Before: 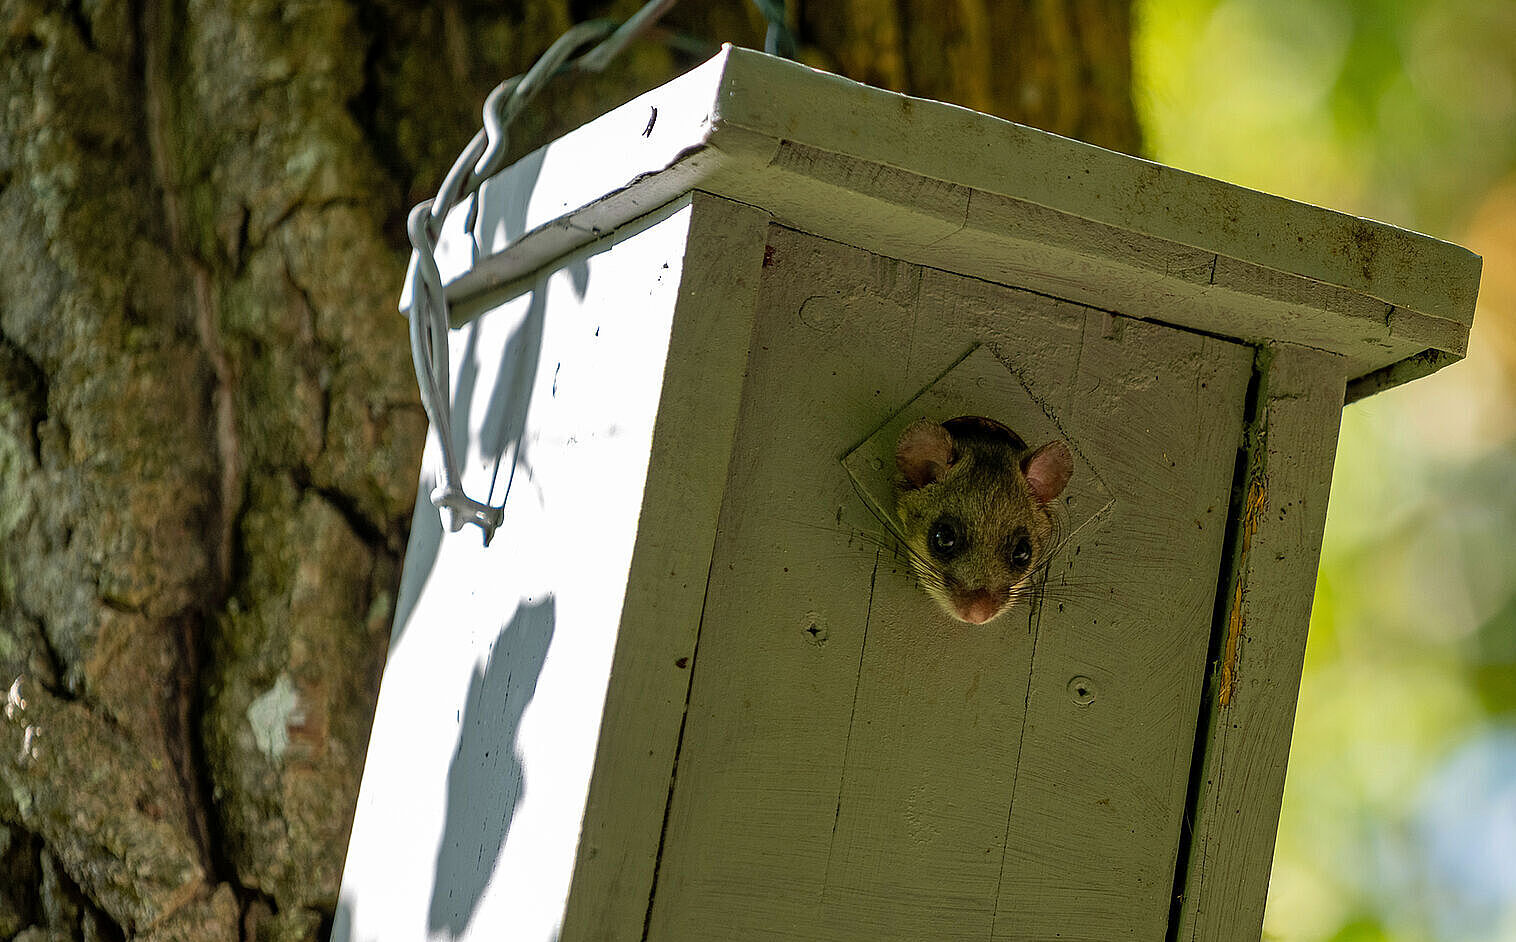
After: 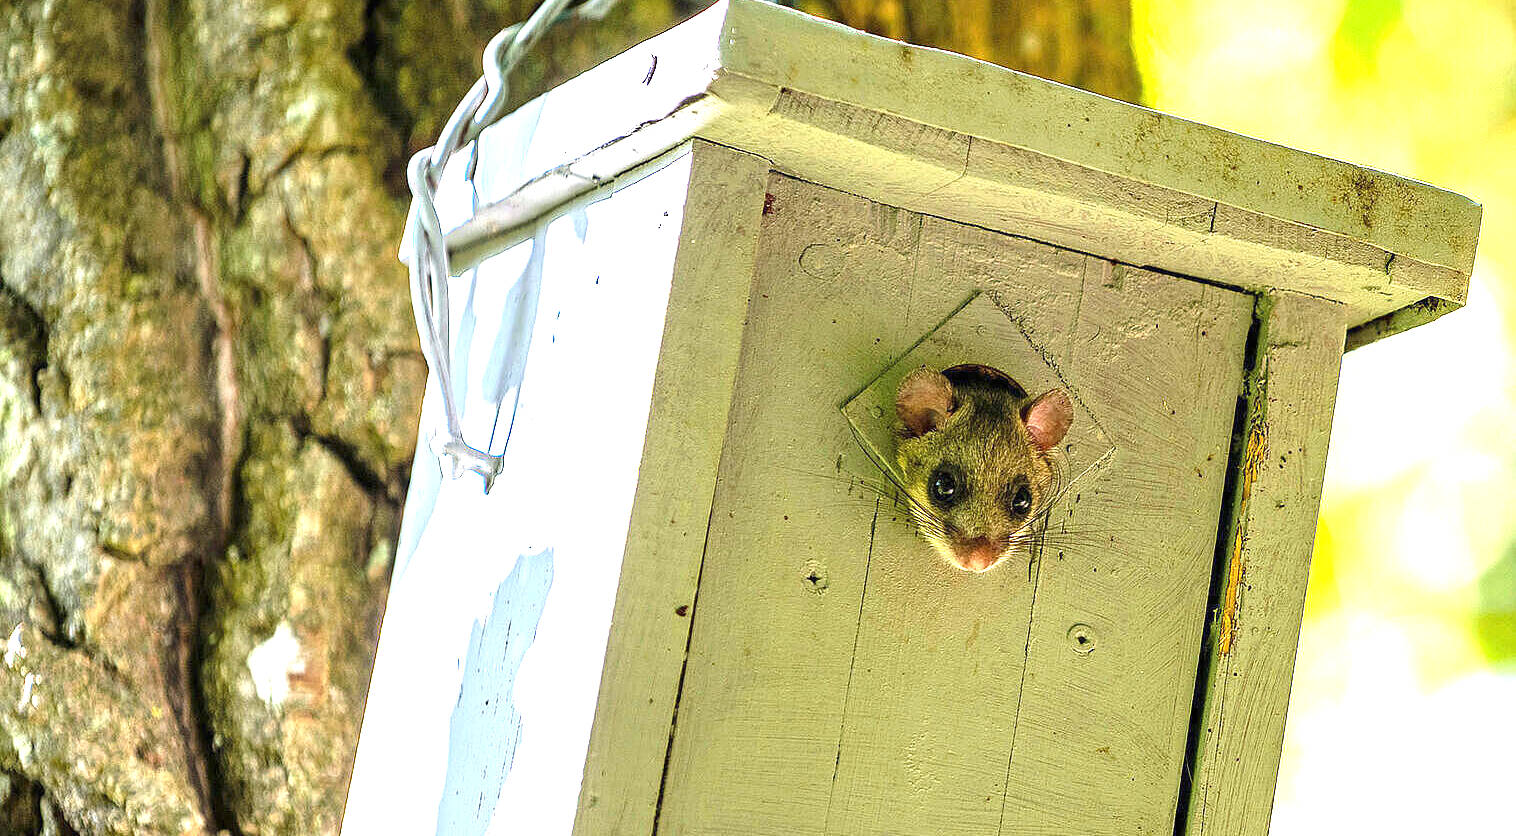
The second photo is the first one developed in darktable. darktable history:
exposure: black level correction 0, exposure 2.327 EV, compensate exposure bias true, compensate highlight preservation false
crop and rotate: top 5.609%, bottom 5.609%
white balance: red 1.004, blue 1.096
